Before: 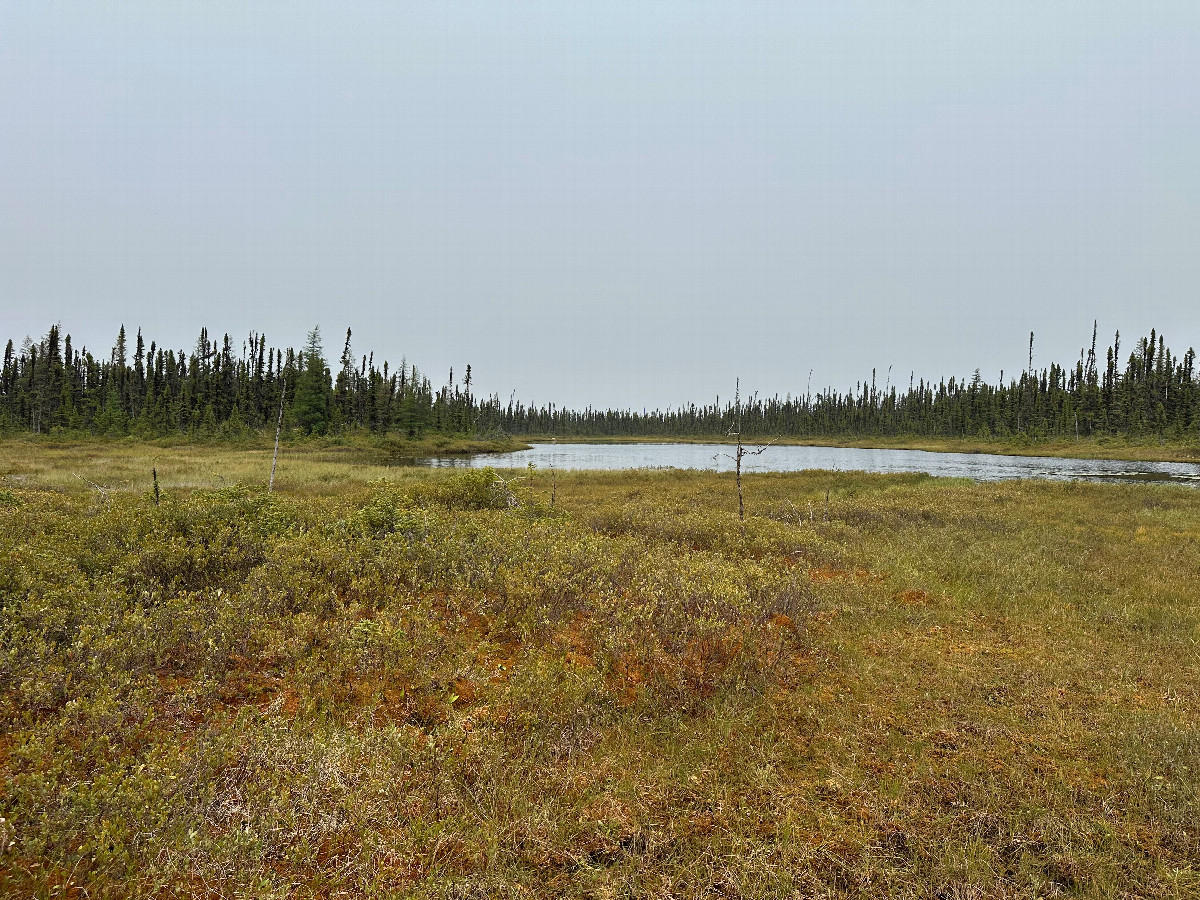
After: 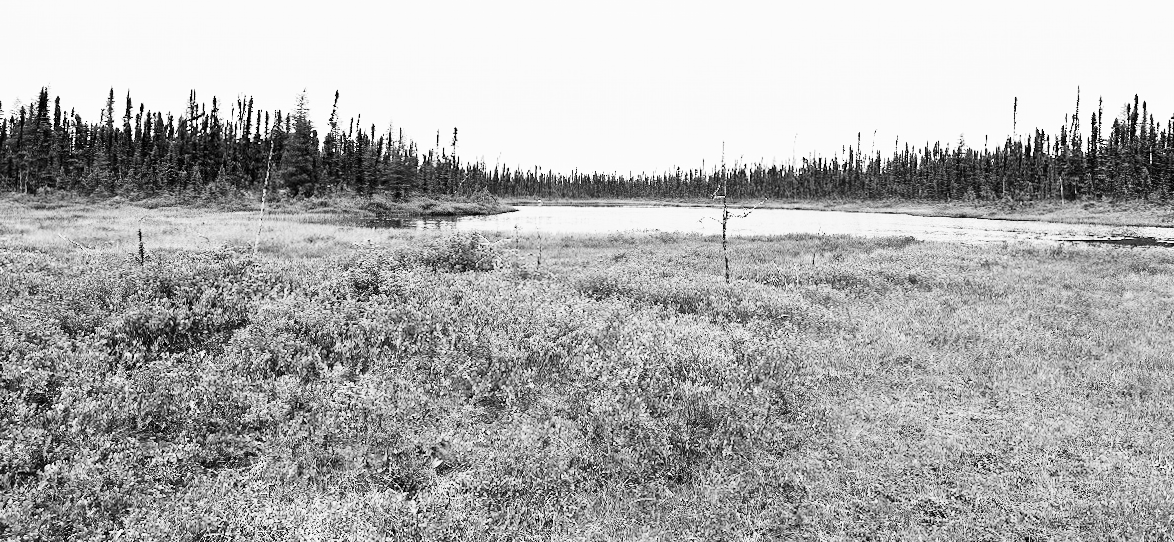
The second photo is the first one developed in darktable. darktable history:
monochrome: on, module defaults
rotate and perspective: rotation 0.226°, lens shift (vertical) -0.042, crop left 0.023, crop right 0.982, crop top 0.006, crop bottom 0.994
contrast brightness saturation: contrast 0.18, saturation 0.3
crop and rotate: top 25.357%, bottom 13.942%
color correction: highlights a* 4.02, highlights b* 4.98, shadows a* -7.55, shadows b* 4.98
white balance: emerald 1
base curve: curves: ch0 [(0, 0) (0.007, 0.004) (0.027, 0.03) (0.046, 0.07) (0.207, 0.54) (0.442, 0.872) (0.673, 0.972) (1, 1)], preserve colors none
